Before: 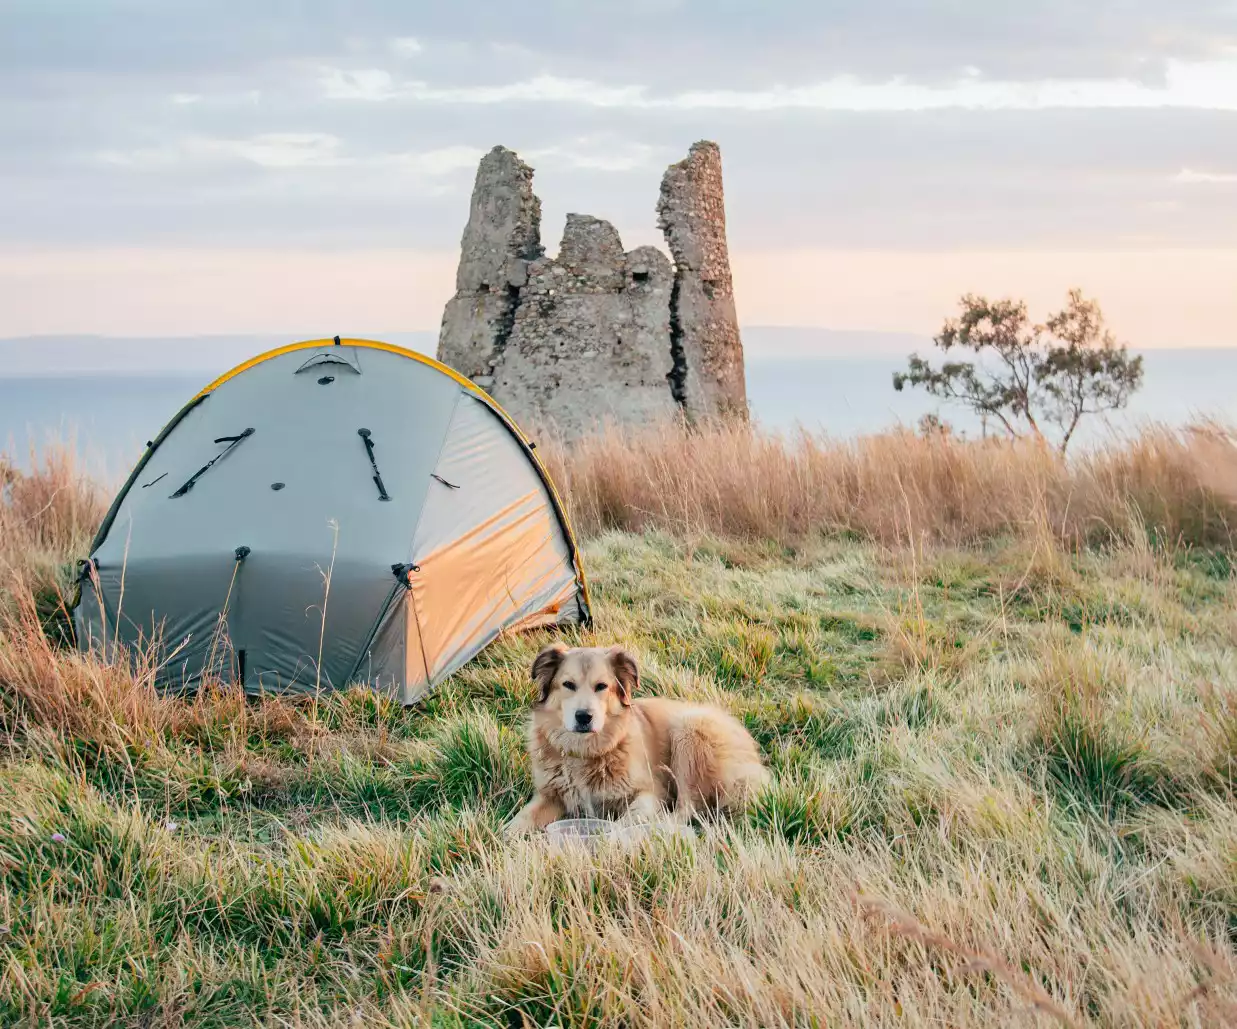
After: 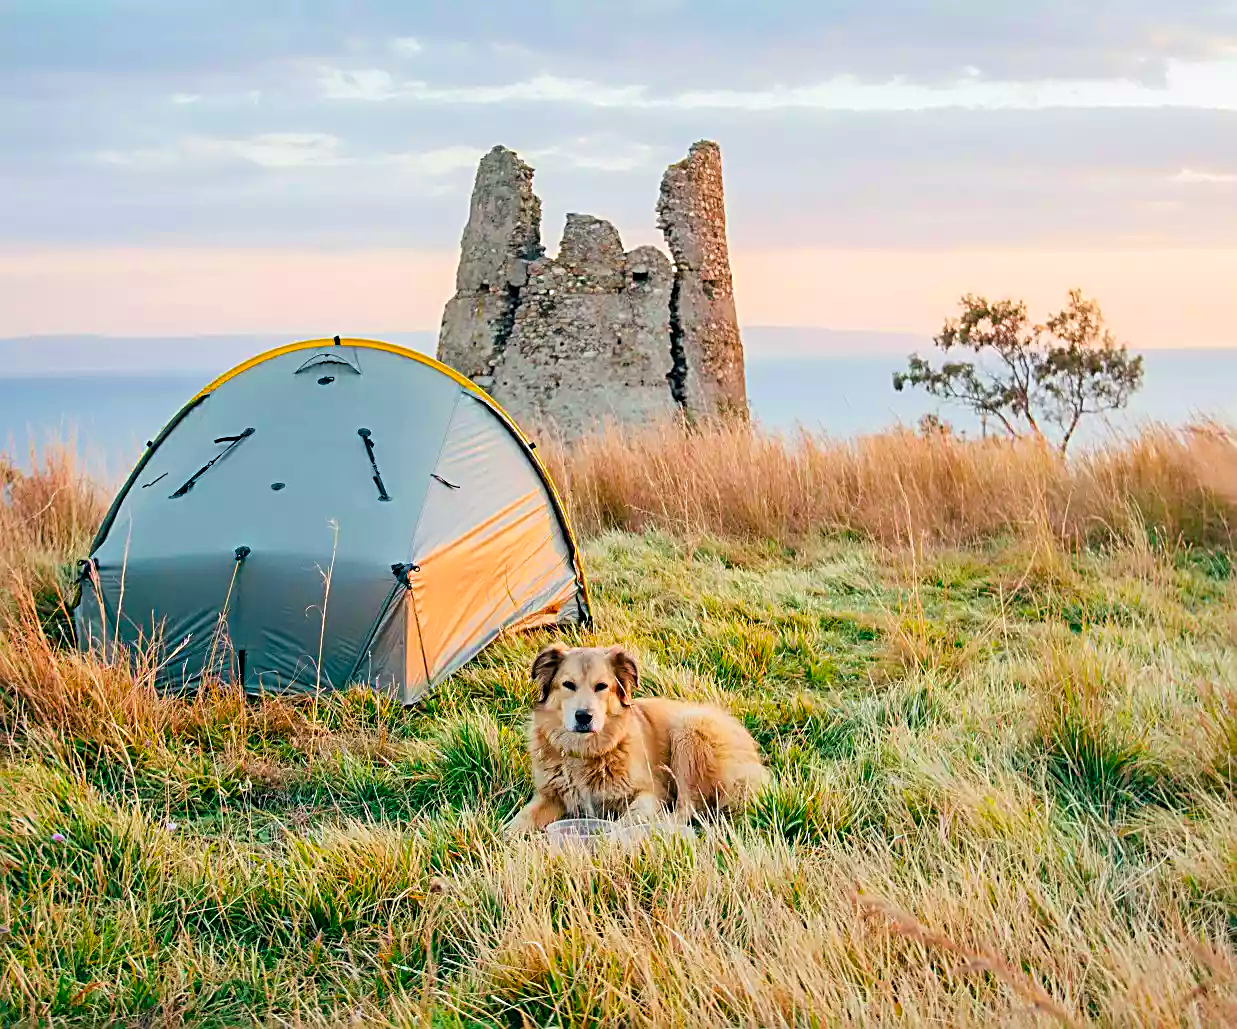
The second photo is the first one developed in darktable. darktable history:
velvia: strength 50.93%, mid-tones bias 0.508
sharpen: radius 2.709, amount 0.663
